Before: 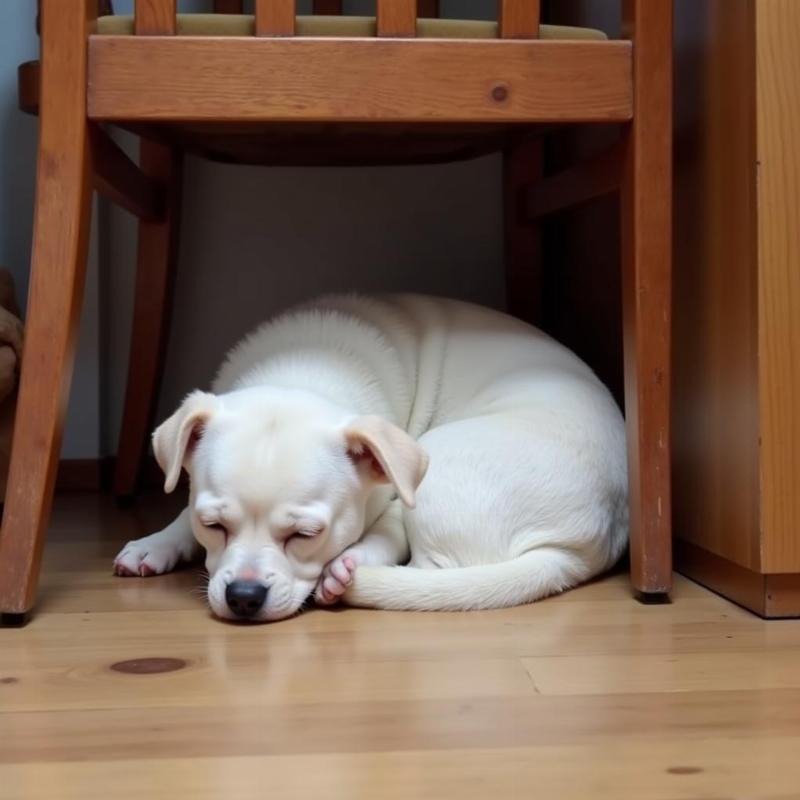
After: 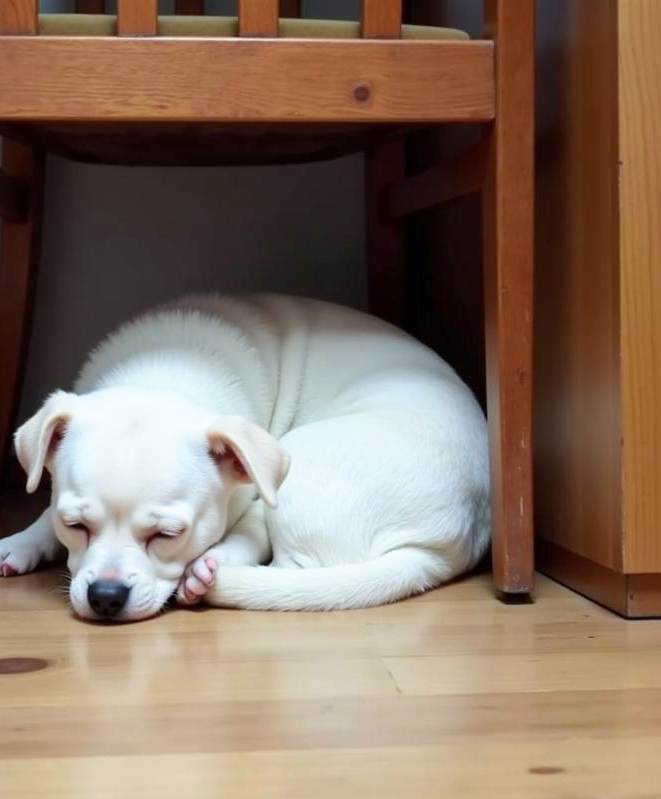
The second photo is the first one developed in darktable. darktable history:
crop: left 17.257%, bottom 0.033%
base curve: curves: ch0 [(0, 0) (0.688, 0.865) (1, 1)], preserve colors none
color calibration: gray › normalize channels true, illuminant Planckian (black body), adaptation linear Bradford (ICC v4), x 0.36, y 0.366, temperature 4494.69 K, gamut compression 0.015
